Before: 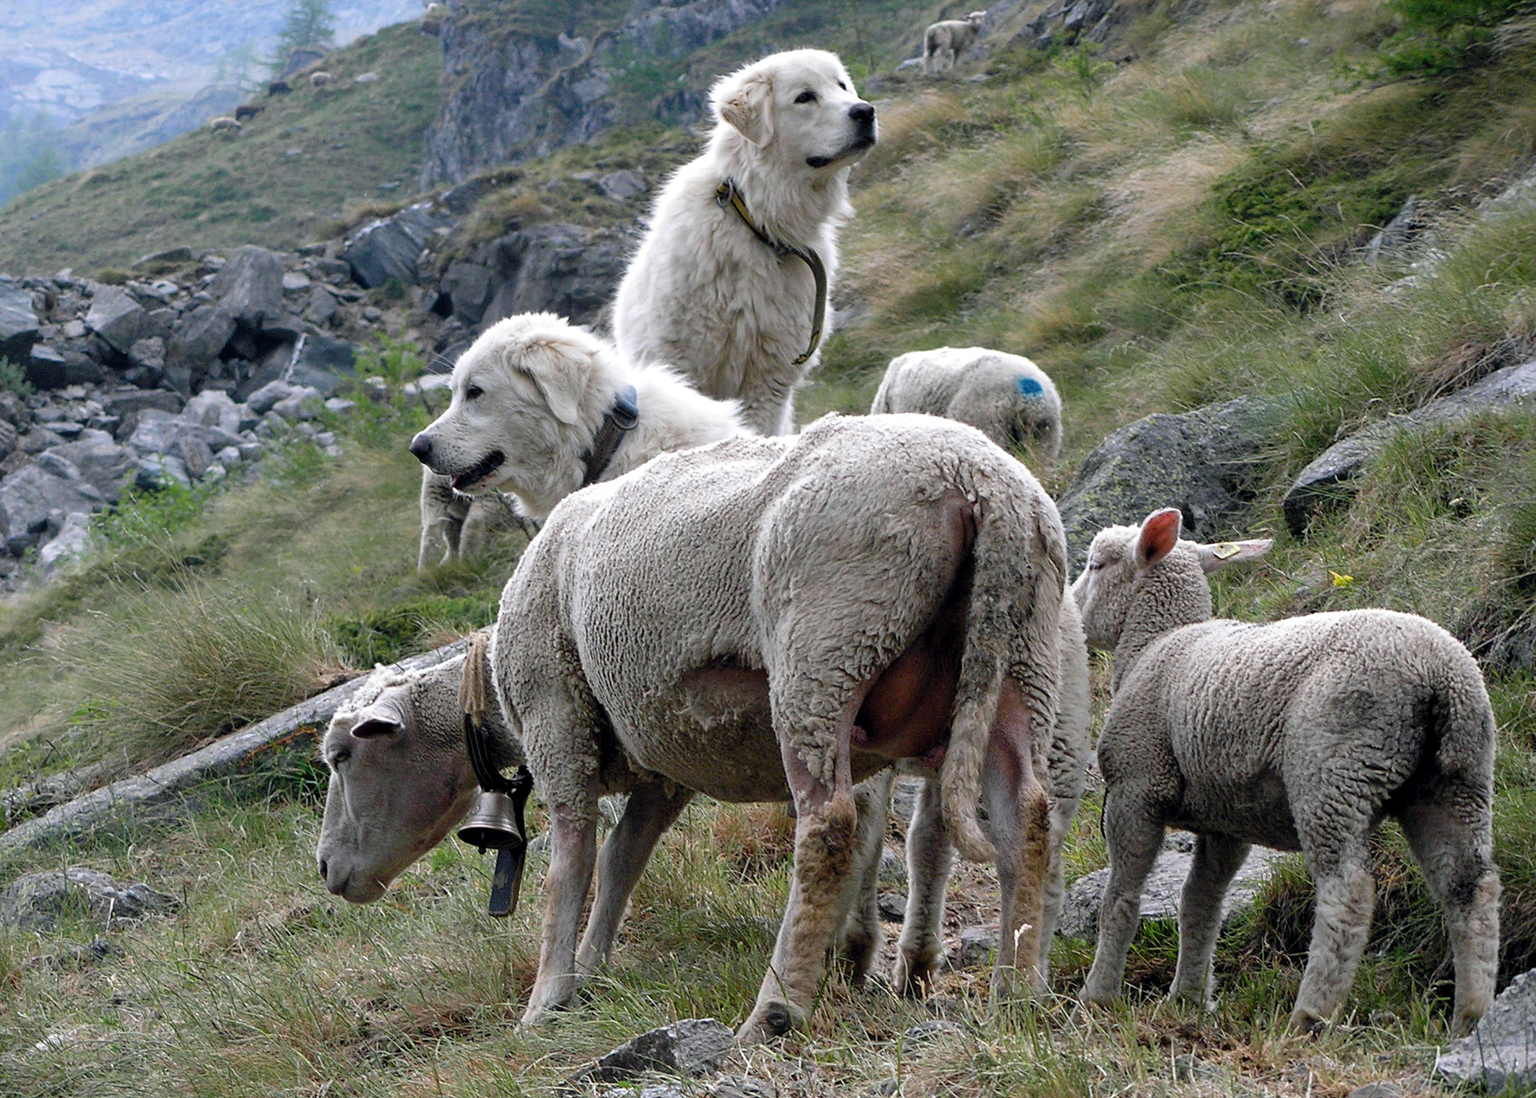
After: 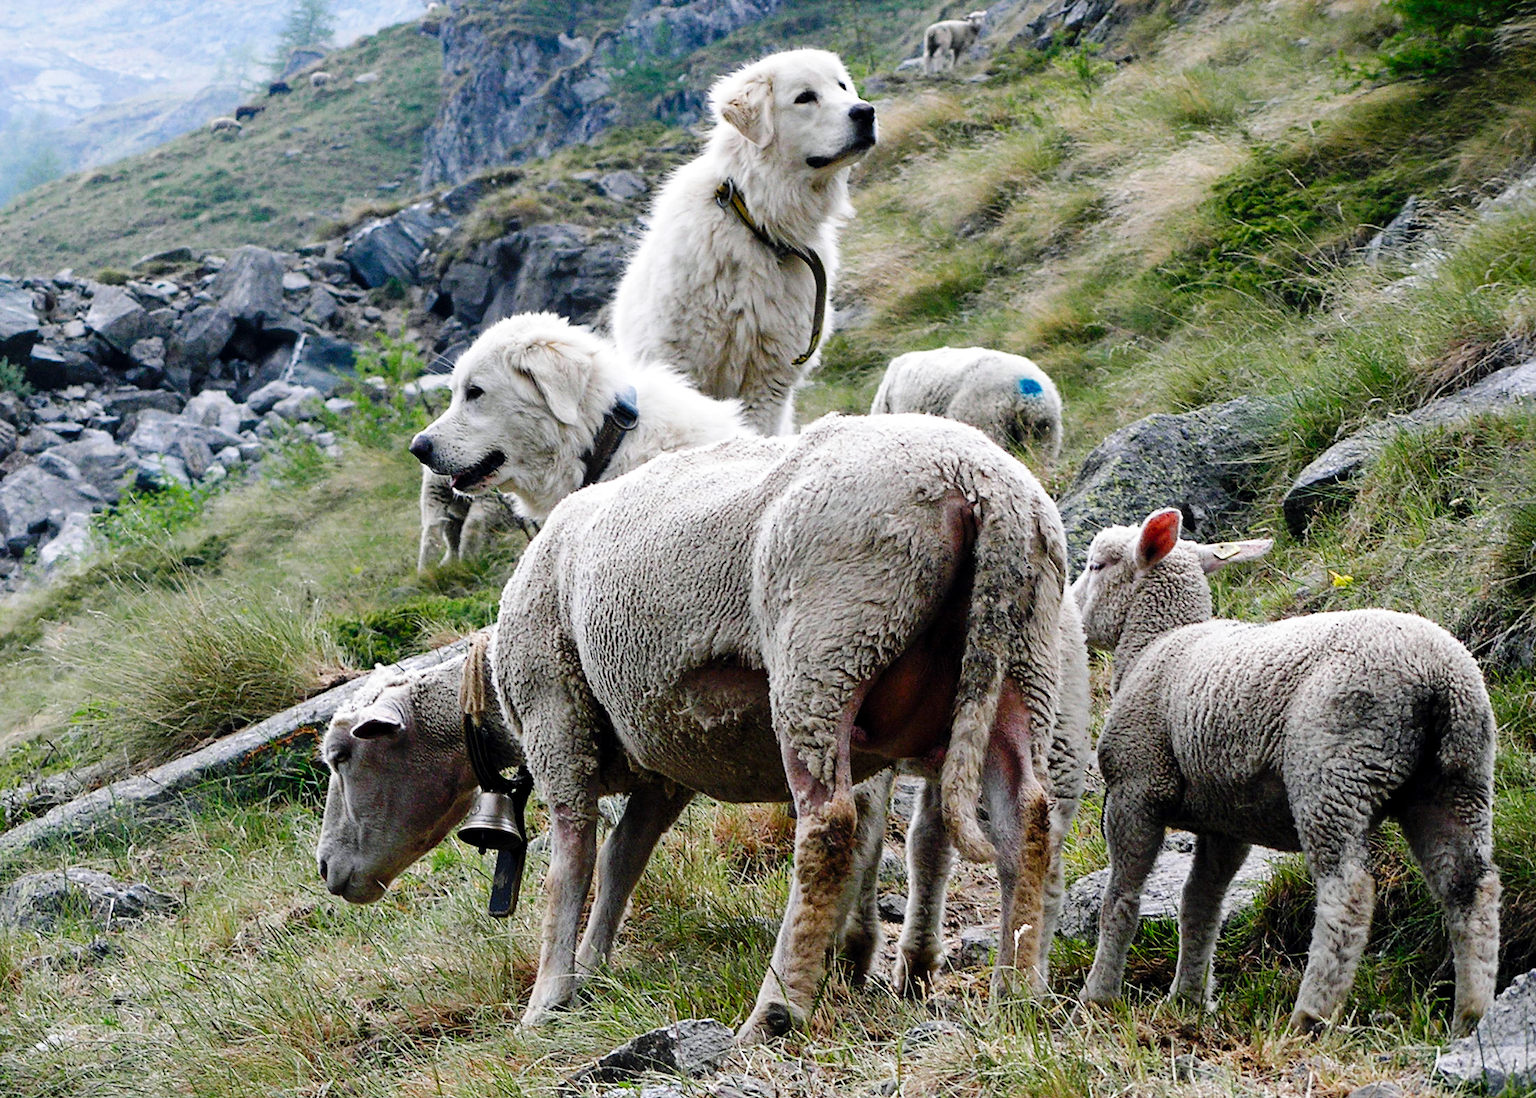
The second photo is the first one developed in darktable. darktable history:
base curve: curves: ch0 [(0, 0) (0.036, 0.025) (0.121, 0.166) (0.206, 0.329) (0.605, 0.79) (1, 1)], preserve colors none
contrast brightness saturation: contrast 0.034, brightness -0.035
